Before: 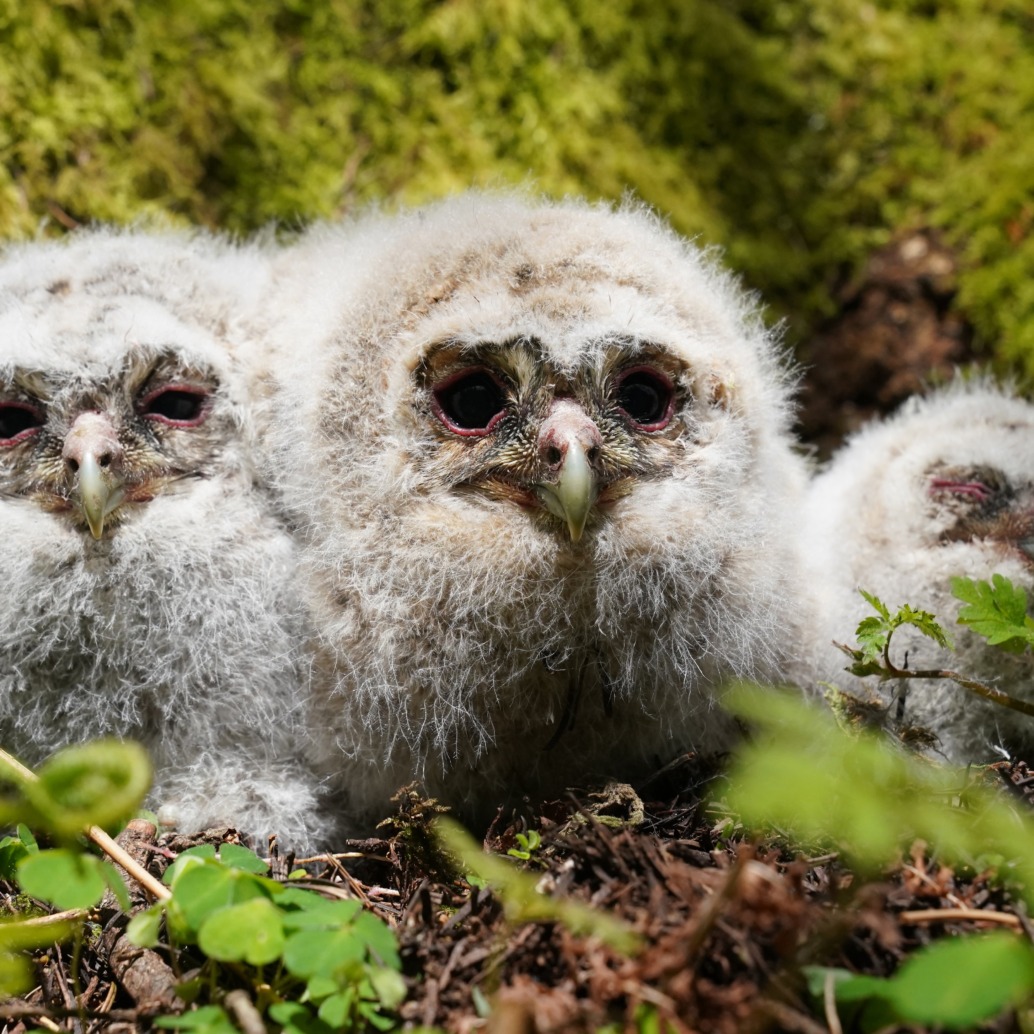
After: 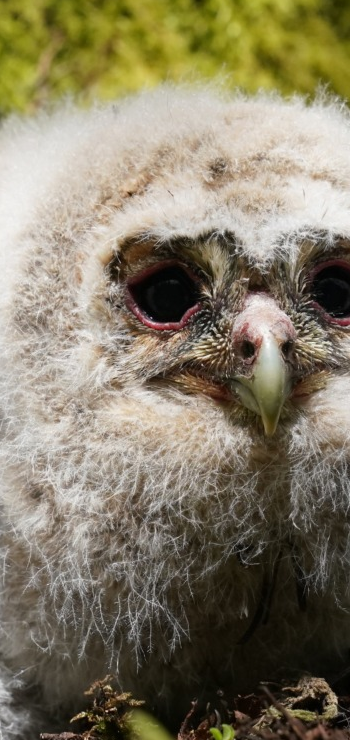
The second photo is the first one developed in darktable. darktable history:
crop and rotate: left 29.619%, top 10.341%, right 36.498%, bottom 18.086%
